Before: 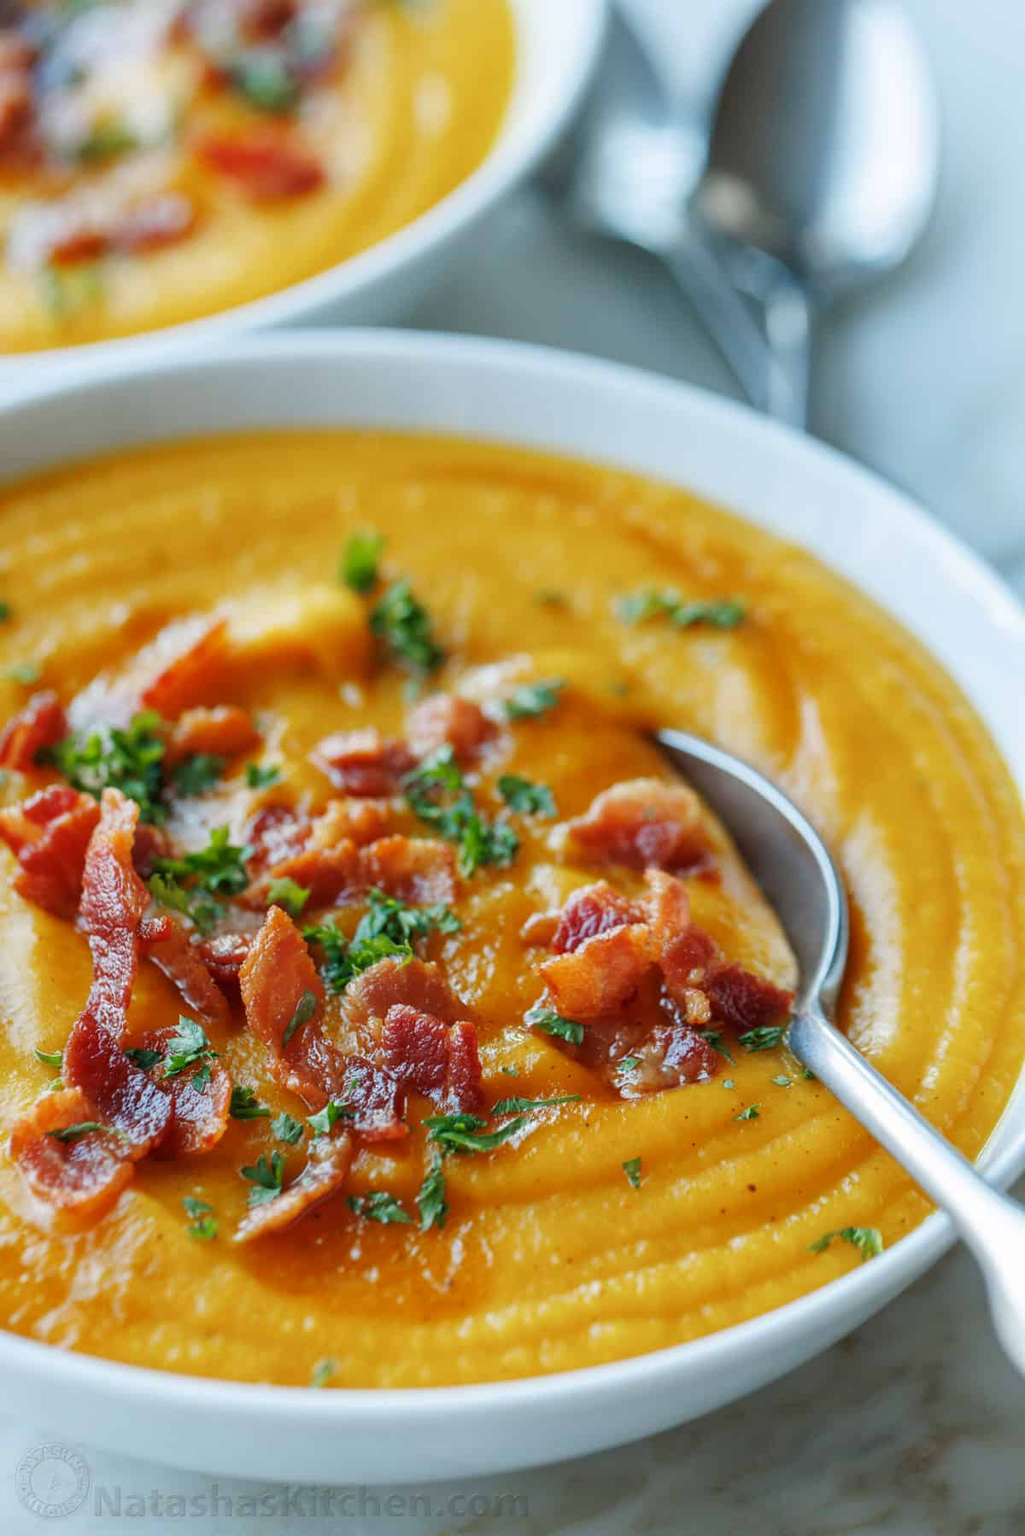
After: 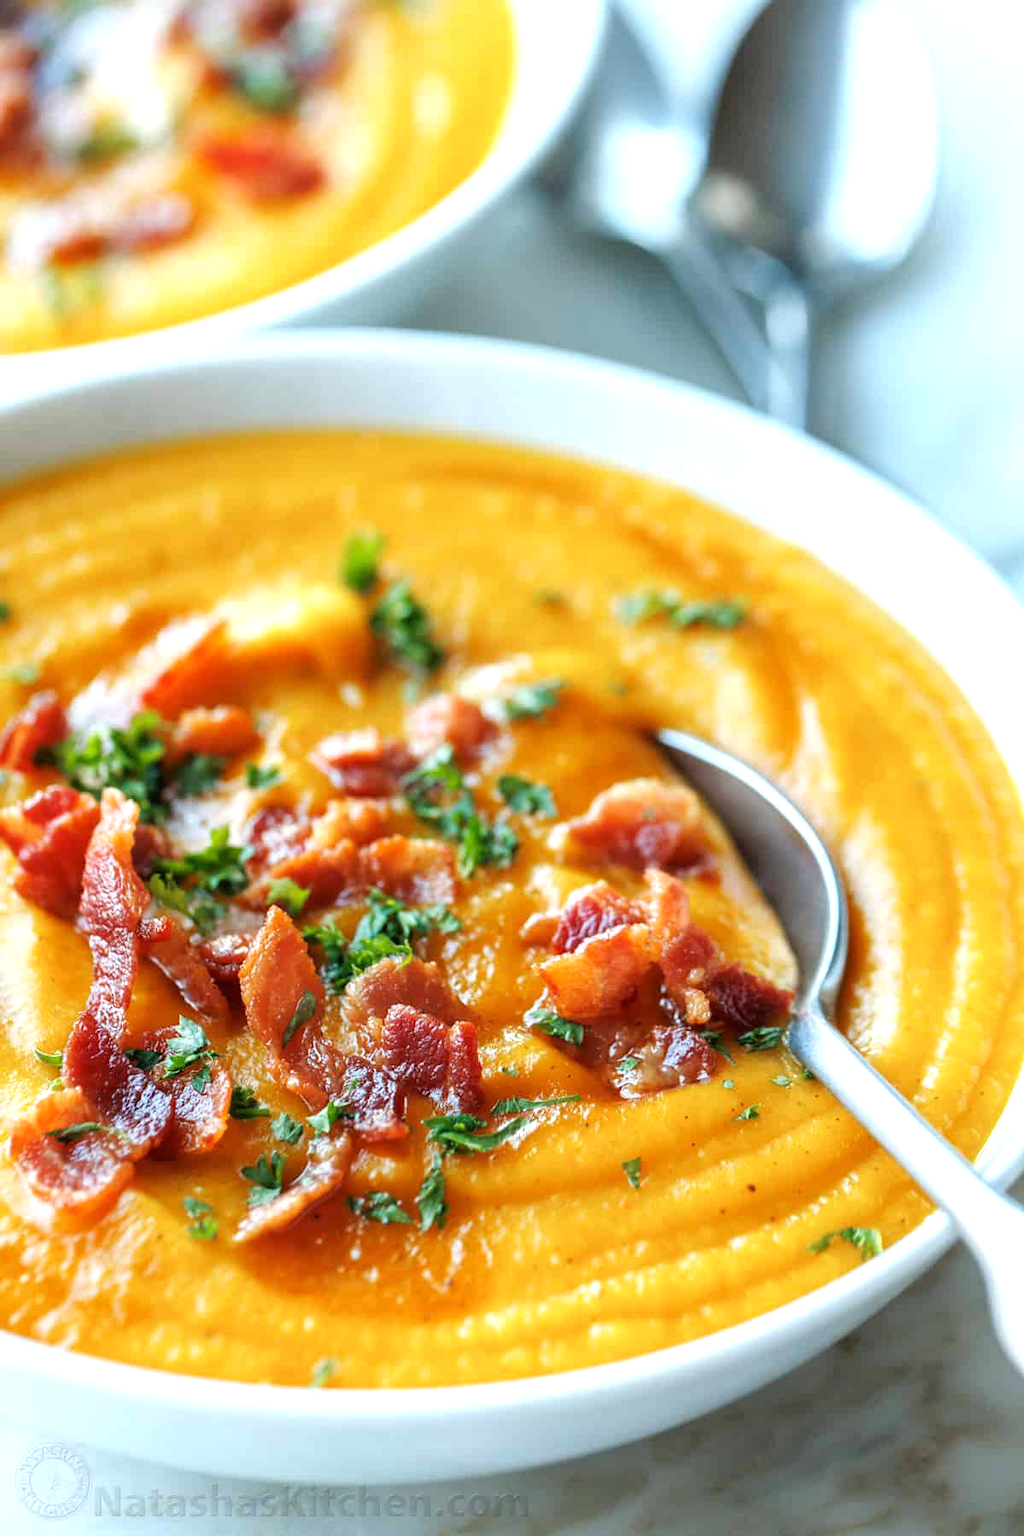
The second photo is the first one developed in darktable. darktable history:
tone equalizer: -8 EV -0.724 EV, -7 EV -0.727 EV, -6 EV -0.64 EV, -5 EV -0.401 EV, -3 EV 0.373 EV, -2 EV 0.6 EV, -1 EV 0.694 EV, +0 EV 0.769 EV, mask exposure compensation -0.503 EV
